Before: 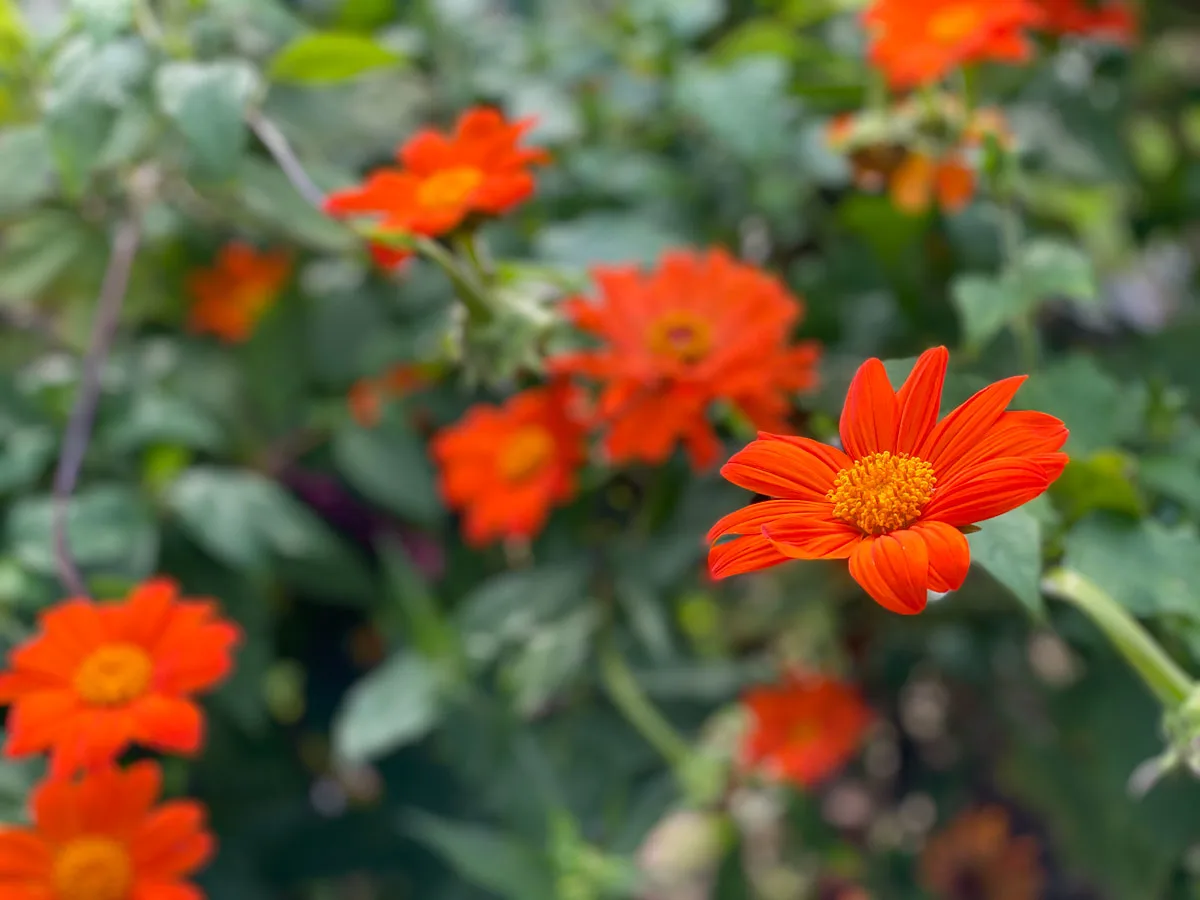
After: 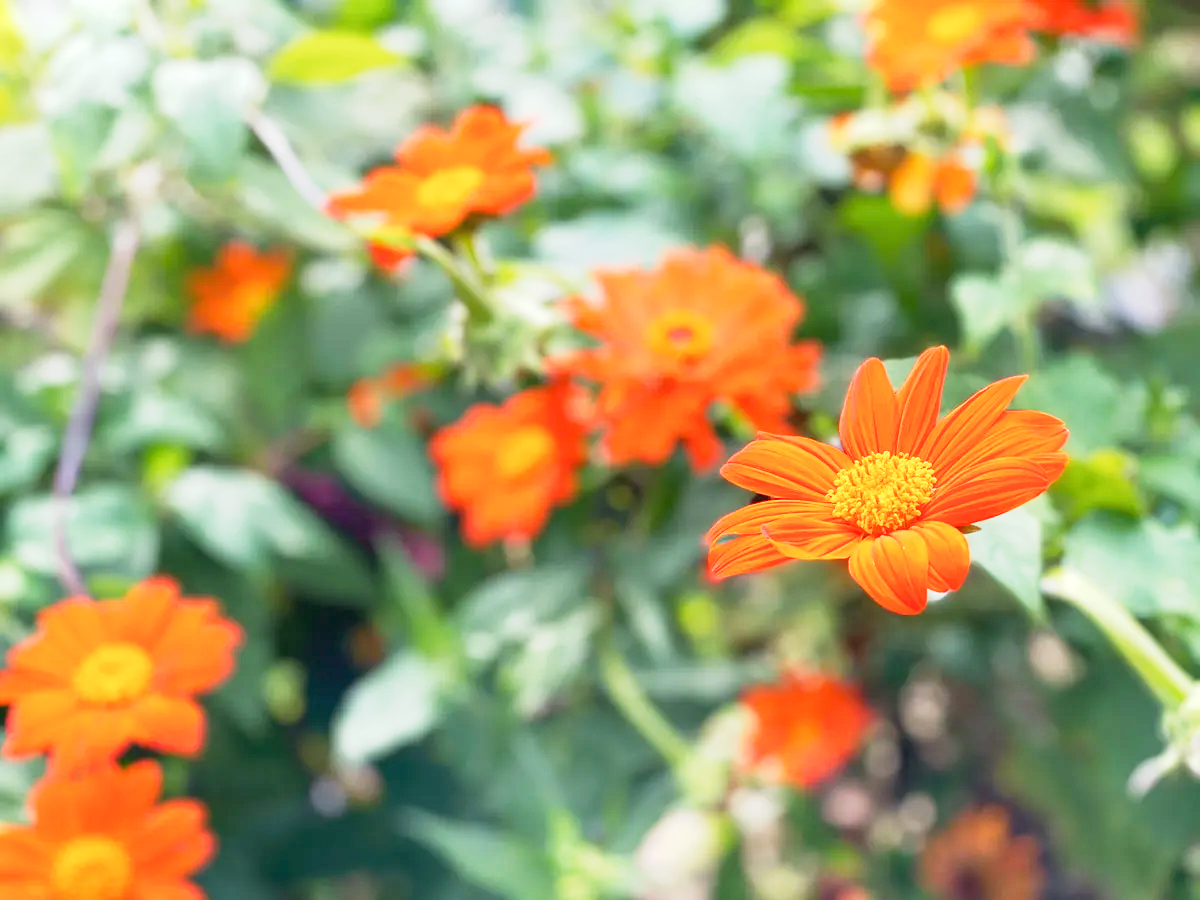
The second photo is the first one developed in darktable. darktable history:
exposure: black level correction 0, exposure 1.2 EV, compensate exposure bias true, compensate highlight preservation false
base curve: curves: ch0 [(0, 0) (0.088, 0.125) (0.176, 0.251) (0.354, 0.501) (0.613, 0.749) (1, 0.877)], preserve colors none
